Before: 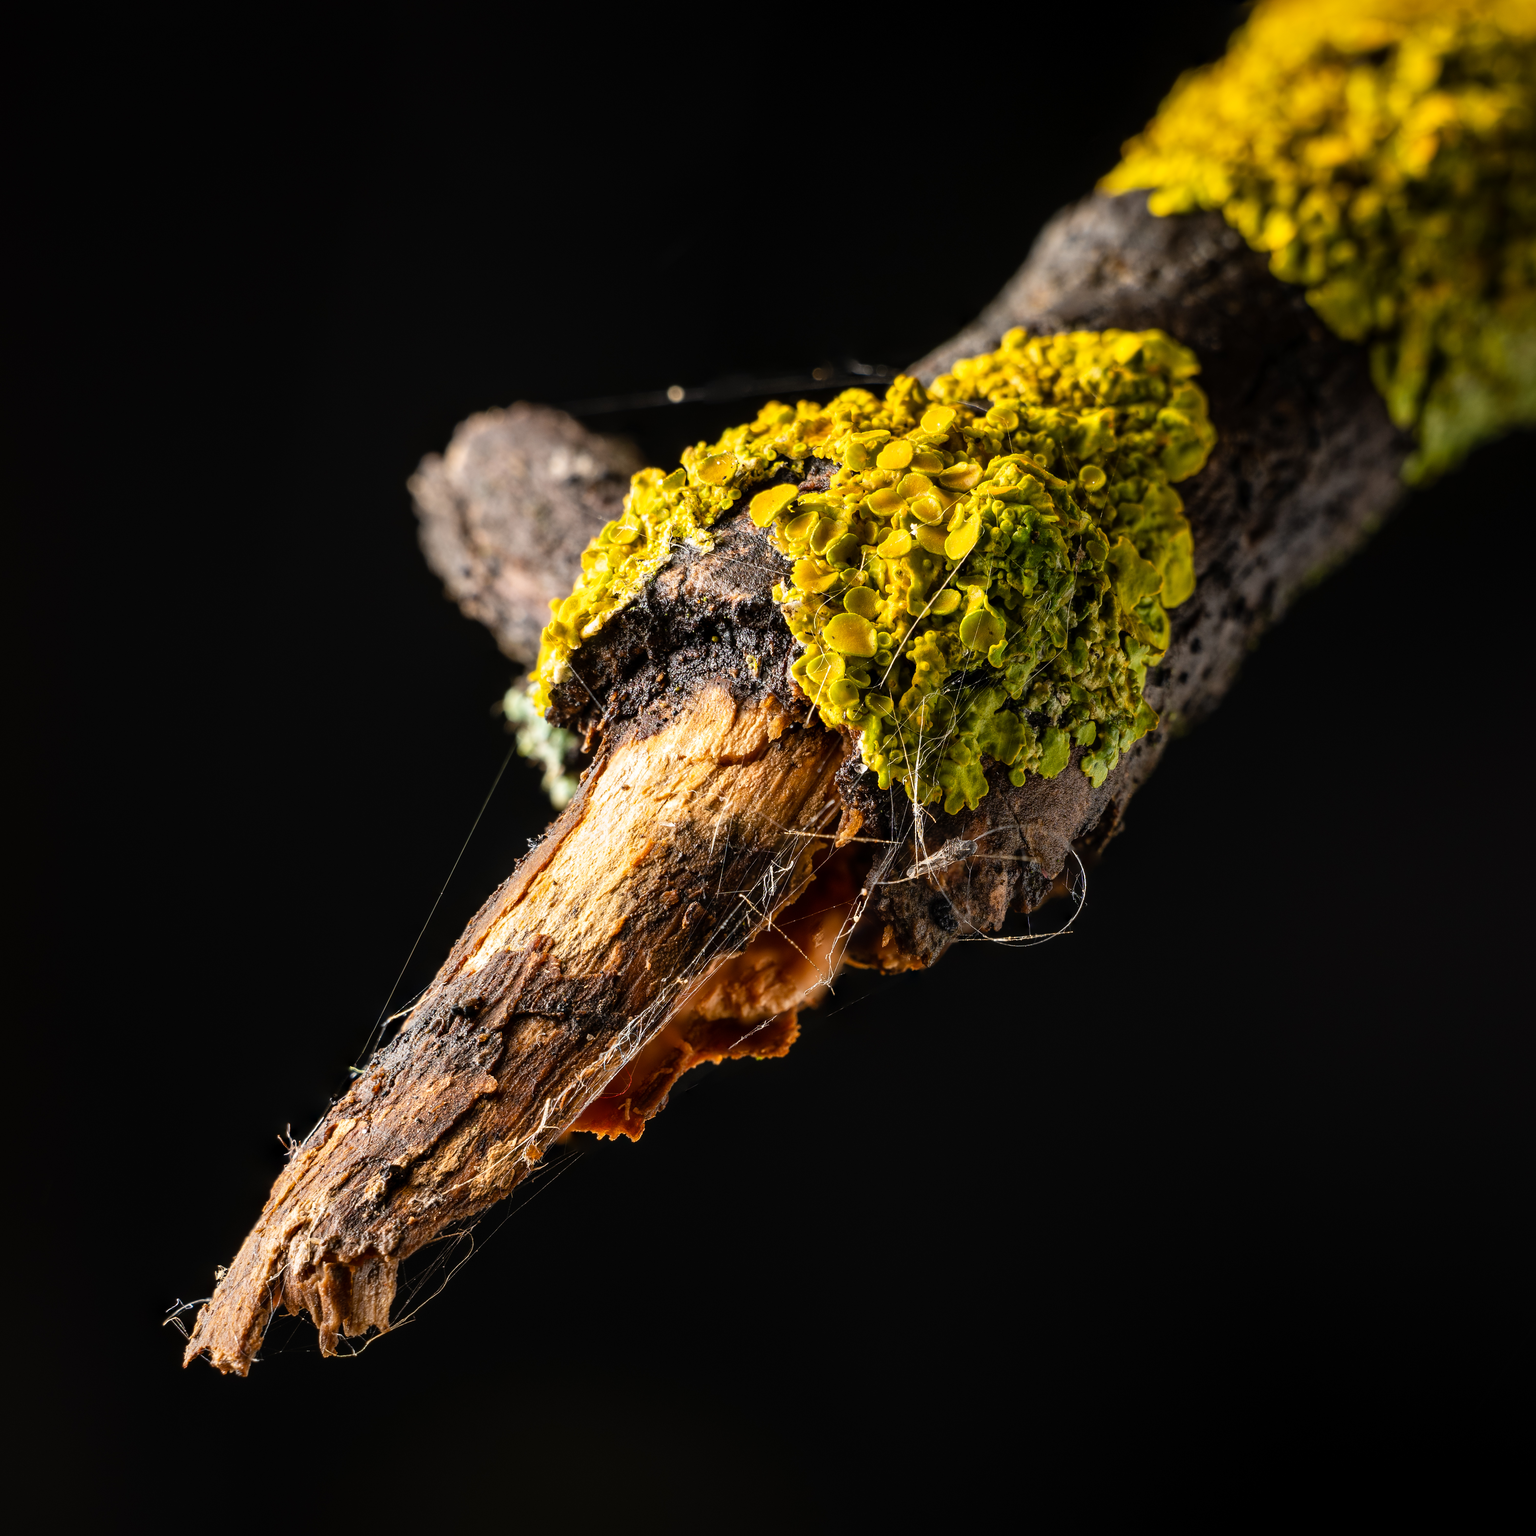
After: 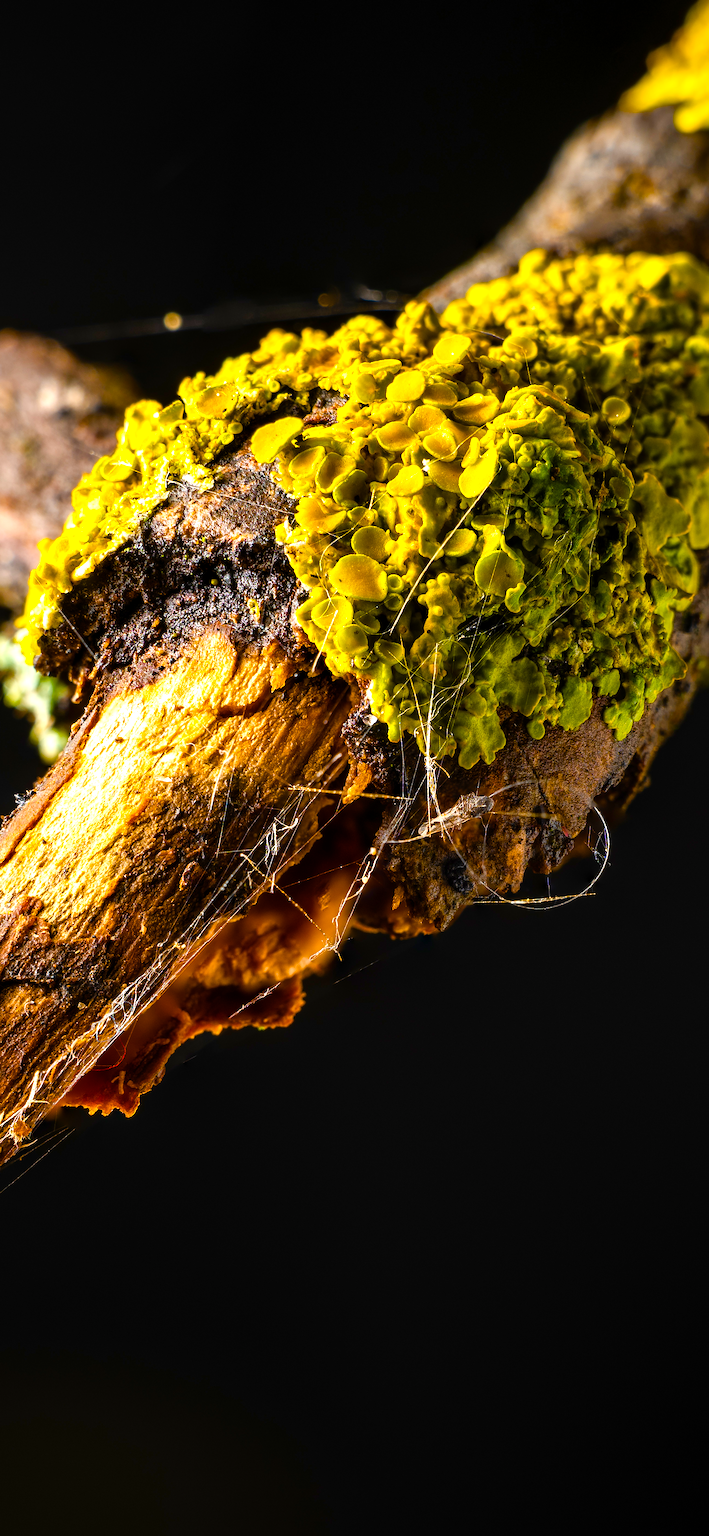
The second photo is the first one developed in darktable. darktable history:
color balance rgb: linear chroma grading › shadows 10%, linear chroma grading › highlights 10%, linear chroma grading › global chroma 15%, linear chroma grading › mid-tones 15%, perceptual saturation grading › global saturation 40%, perceptual saturation grading › highlights -25%, perceptual saturation grading › mid-tones 35%, perceptual saturation grading › shadows 35%, perceptual brilliance grading › global brilliance 11.29%, global vibrance 11.29%
crop: left 33.452%, top 6.025%, right 23.155%
